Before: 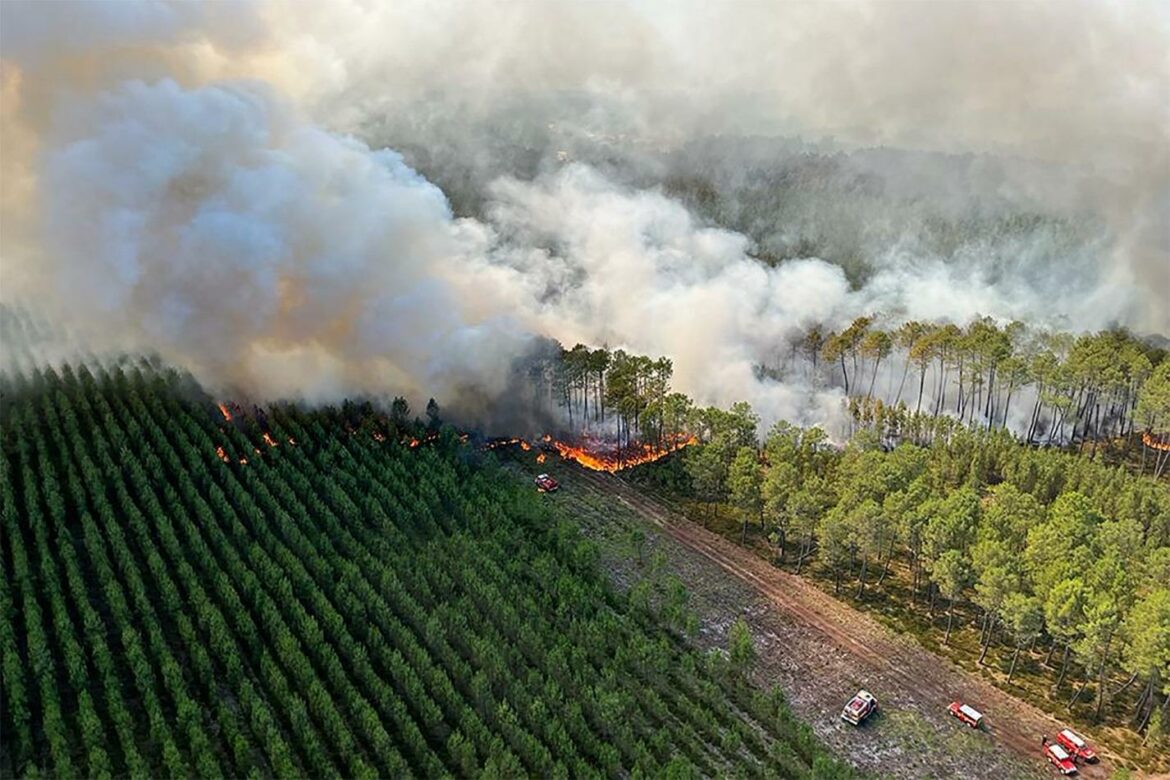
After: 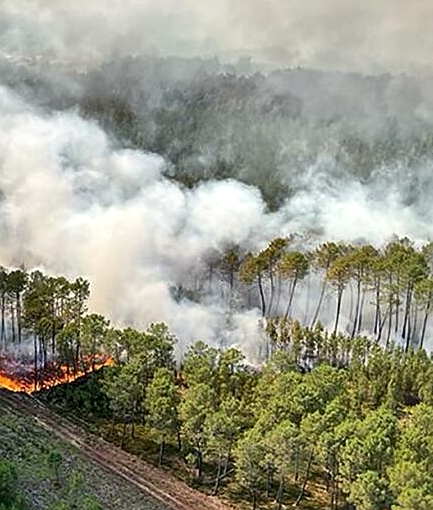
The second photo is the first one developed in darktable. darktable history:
local contrast: mode bilateral grid, contrast 20, coarseness 51, detail 171%, midtone range 0.2
sharpen: radius 1.021
crop and rotate: left 49.846%, top 10.149%, right 13.085%, bottom 24.345%
